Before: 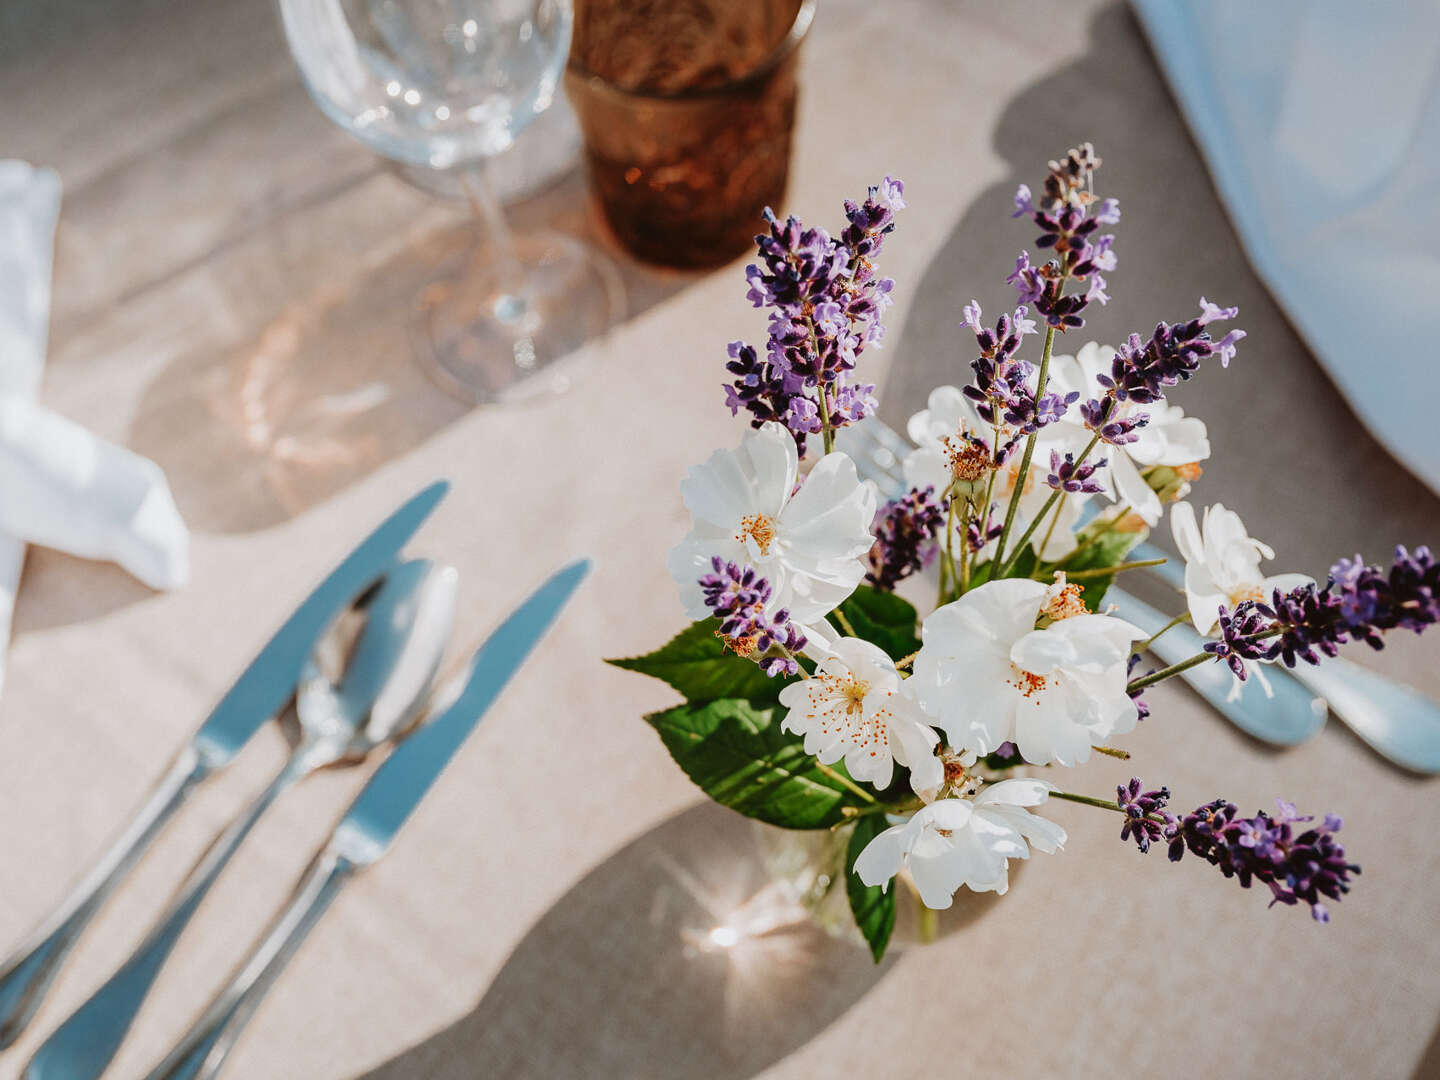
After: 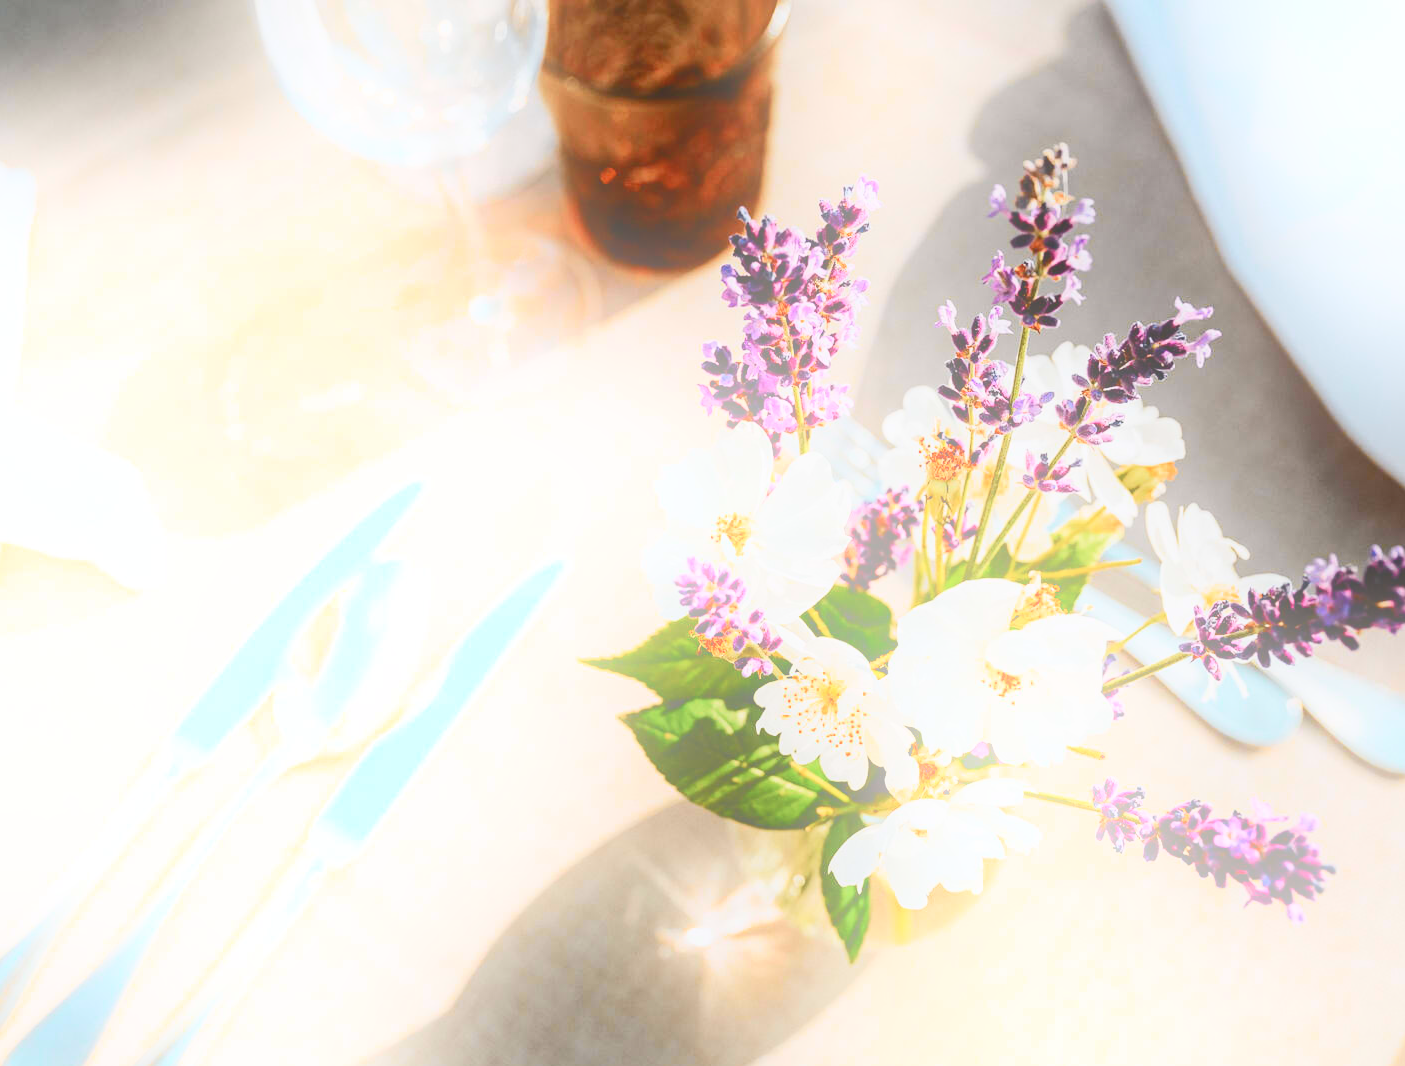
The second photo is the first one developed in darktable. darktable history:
tone curve: curves: ch0 [(0, 0.028) (0.037, 0.05) (0.123, 0.114) (0.19, 0.176) (0.269, 0.27) (0.48, 0.57) (0.595, 0.695) (0.718, 0.823) (0.855, 0.913) (1, 0.982)]; ch1 [(0, 0) (0.243, 0.245) (0.422, 0.415) (0.493, 0.495) (0.508, 0.506) (0.536, 0.538) (0.569, 0.58) (0.611, 0.644) (0.769, 0.807) (1, 1)]; ch2 [(0, 0) (0.249, 0.216) (0.349, 0.321) (0.424, 0.442) (0.476, 0.483) (0.498, 0.499) (0.517, 0.519) (0.532, 0.547) (0.569, 0.608) (0.614, 0.661) (0.706, 0.75) (0.808, 0.809) (0.991, 0.968)], color space Lab, independent channels, preserve colors none
crop and rotate: left 1.774%, right 0.633%, bottom 1.28%
shadows and highlights: highlights 70.7, soften with gaussian
bloom: threshold 82.5%, strength 16.25%
